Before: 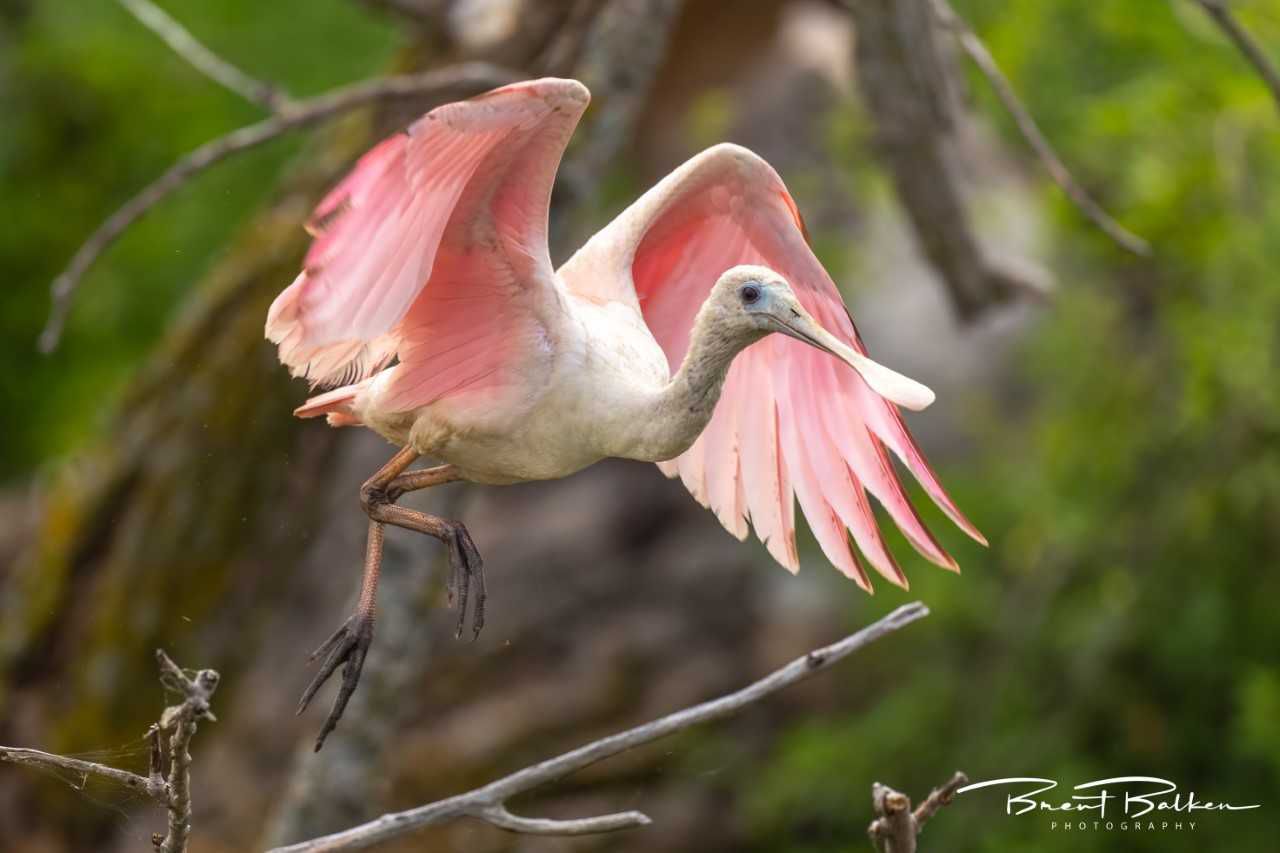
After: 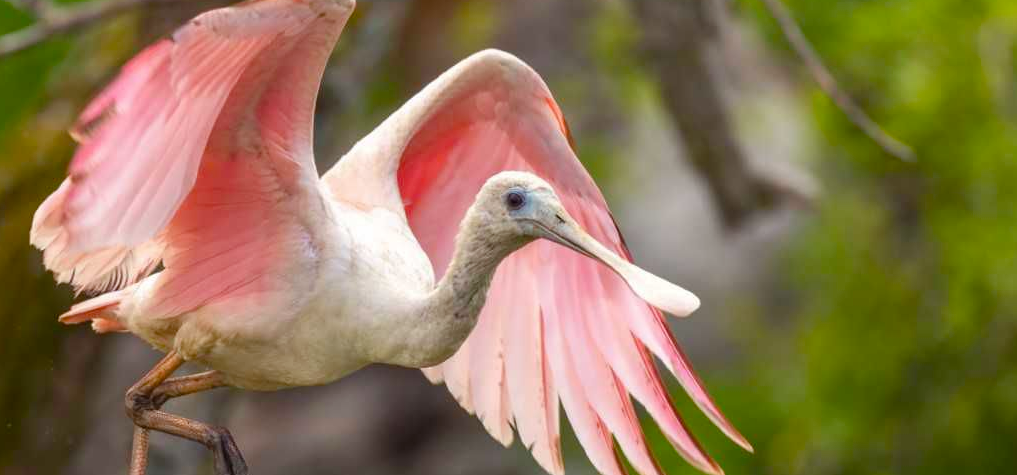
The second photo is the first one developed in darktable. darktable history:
crop: left 18.38%, top 11.092%, right 2.134%, bottom 33.217%
color balance rgb: perceptual saturation grading › global saturation 20%, perceptual saturation grading › highlights -25%, perceptual saturation grading › shadows 25%
